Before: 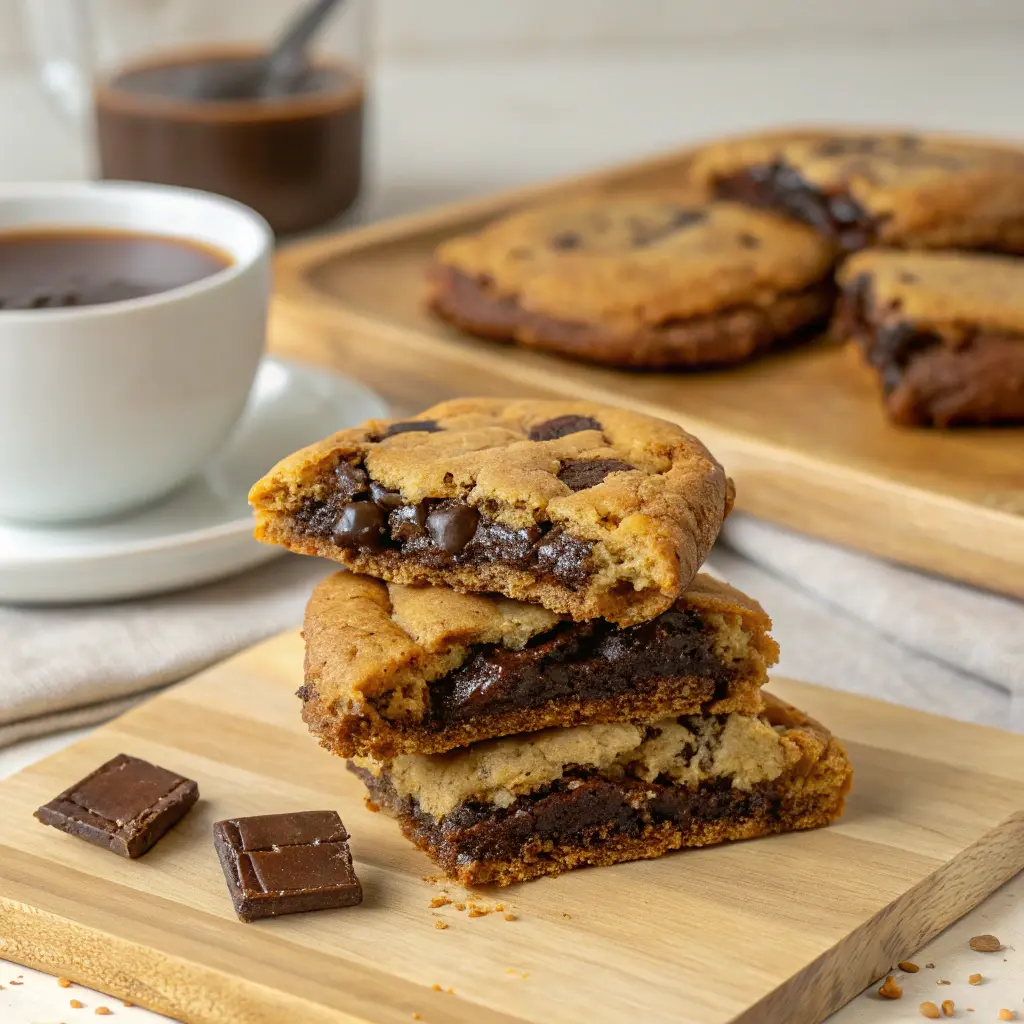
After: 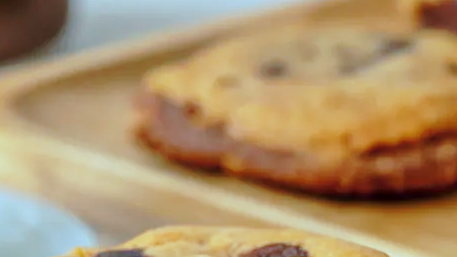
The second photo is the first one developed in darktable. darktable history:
exposure: black level correction 0.001, exposure -0.2 EV, compensate highlight preservation false
crop: left 28.64%, top 16.832%, right 26.637%, bottom 58.055%
color correction: highlights a* -9.73, highlights b* -21.22
shadows and highlights: on, module defaults
base curve: curves: ch0 [(0, 0) (0.028, 0.03) (0.121, 0.232) (0.46, 0.748) (0.859, 0.968) (1, 1)], preserve colors none
